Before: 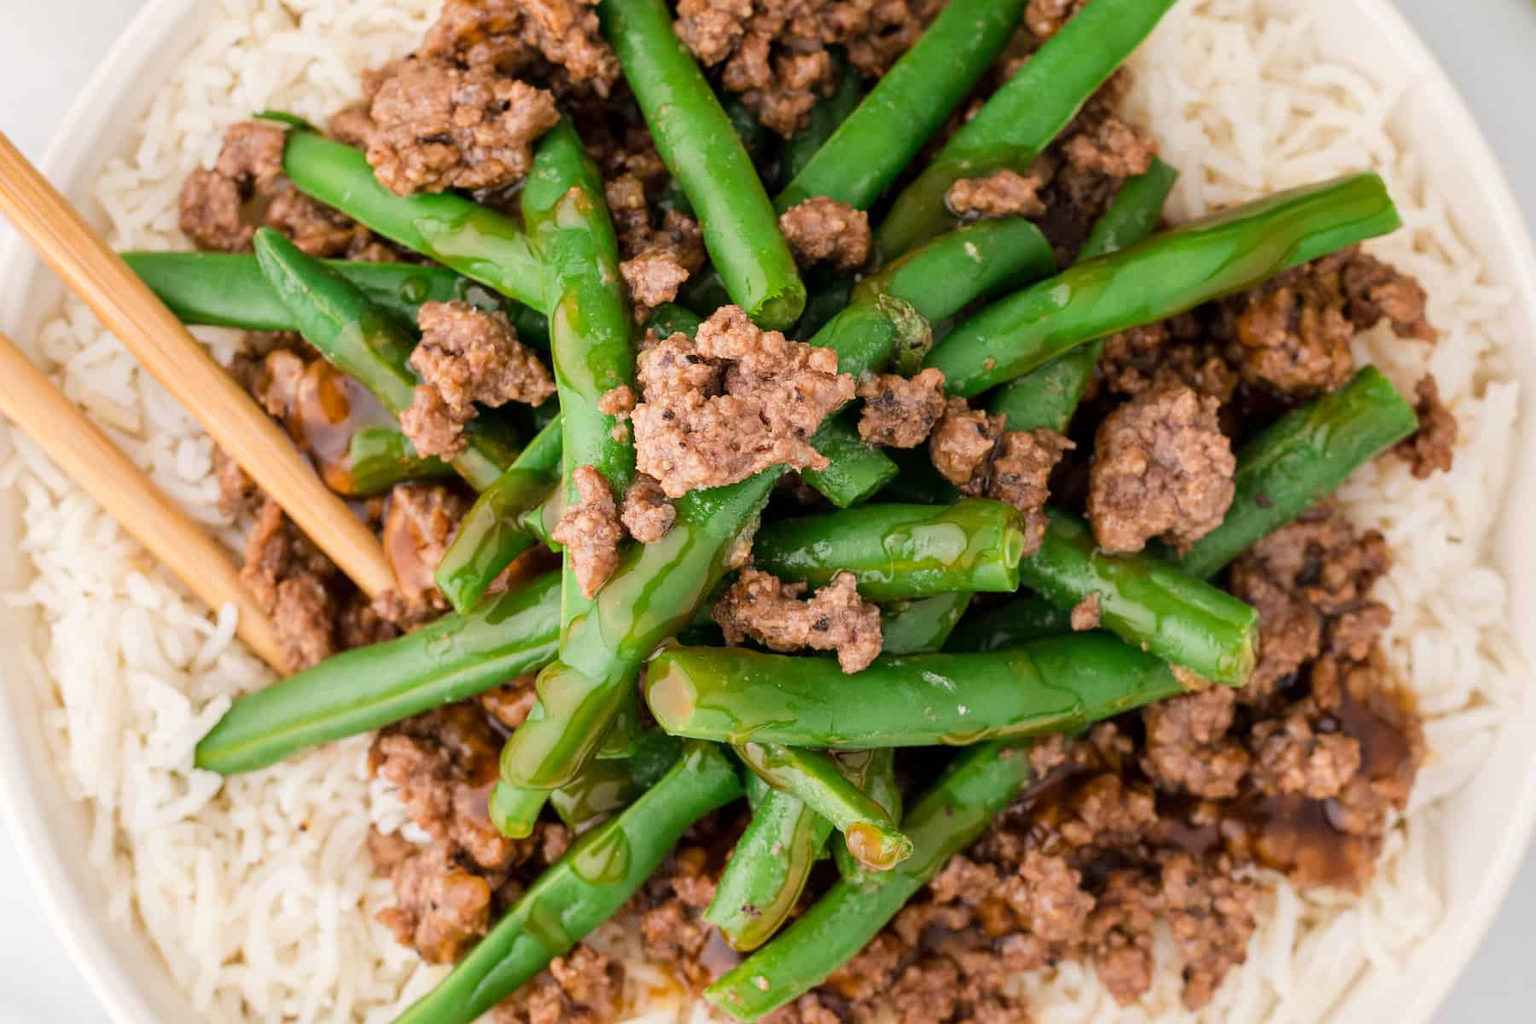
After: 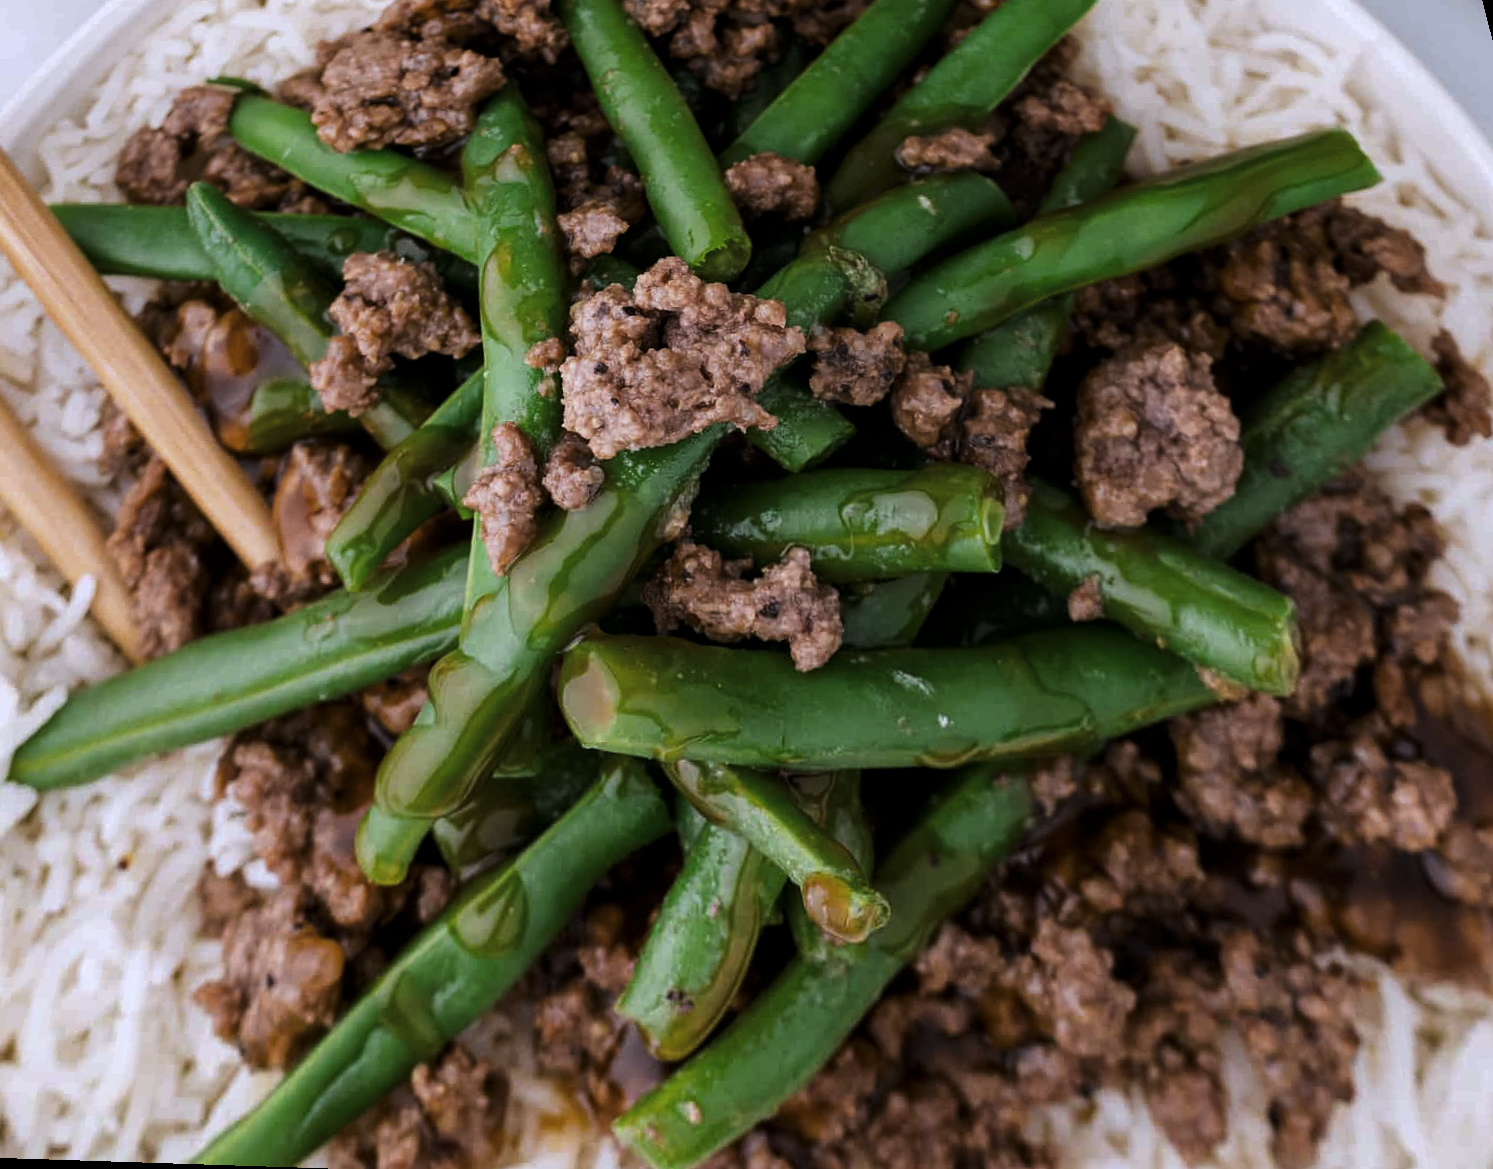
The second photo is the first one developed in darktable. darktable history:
rotate and perspective: rotation 0.72°, lens shift (vertical) -0.352, lens shift (horizontal) -0.051, crop left 0.152, crop right 0.859, crop top 0.019, crop bottom 0.964
levels: levels [0, 0.618, 1]
white balance: red 0.967, blue 1.119, emerald 0.756
